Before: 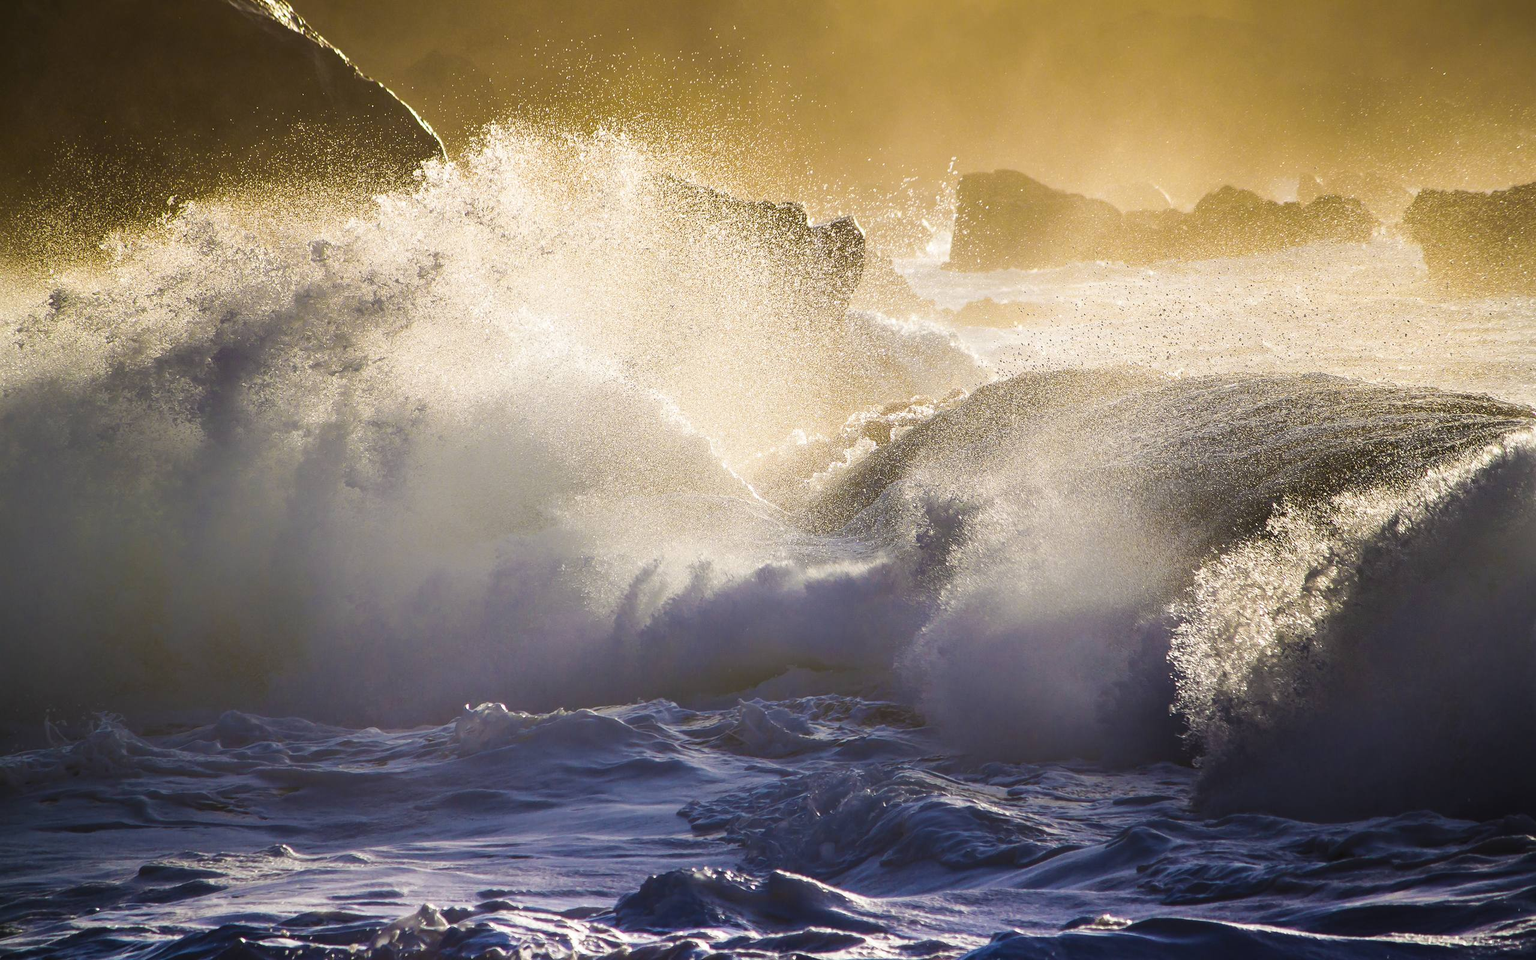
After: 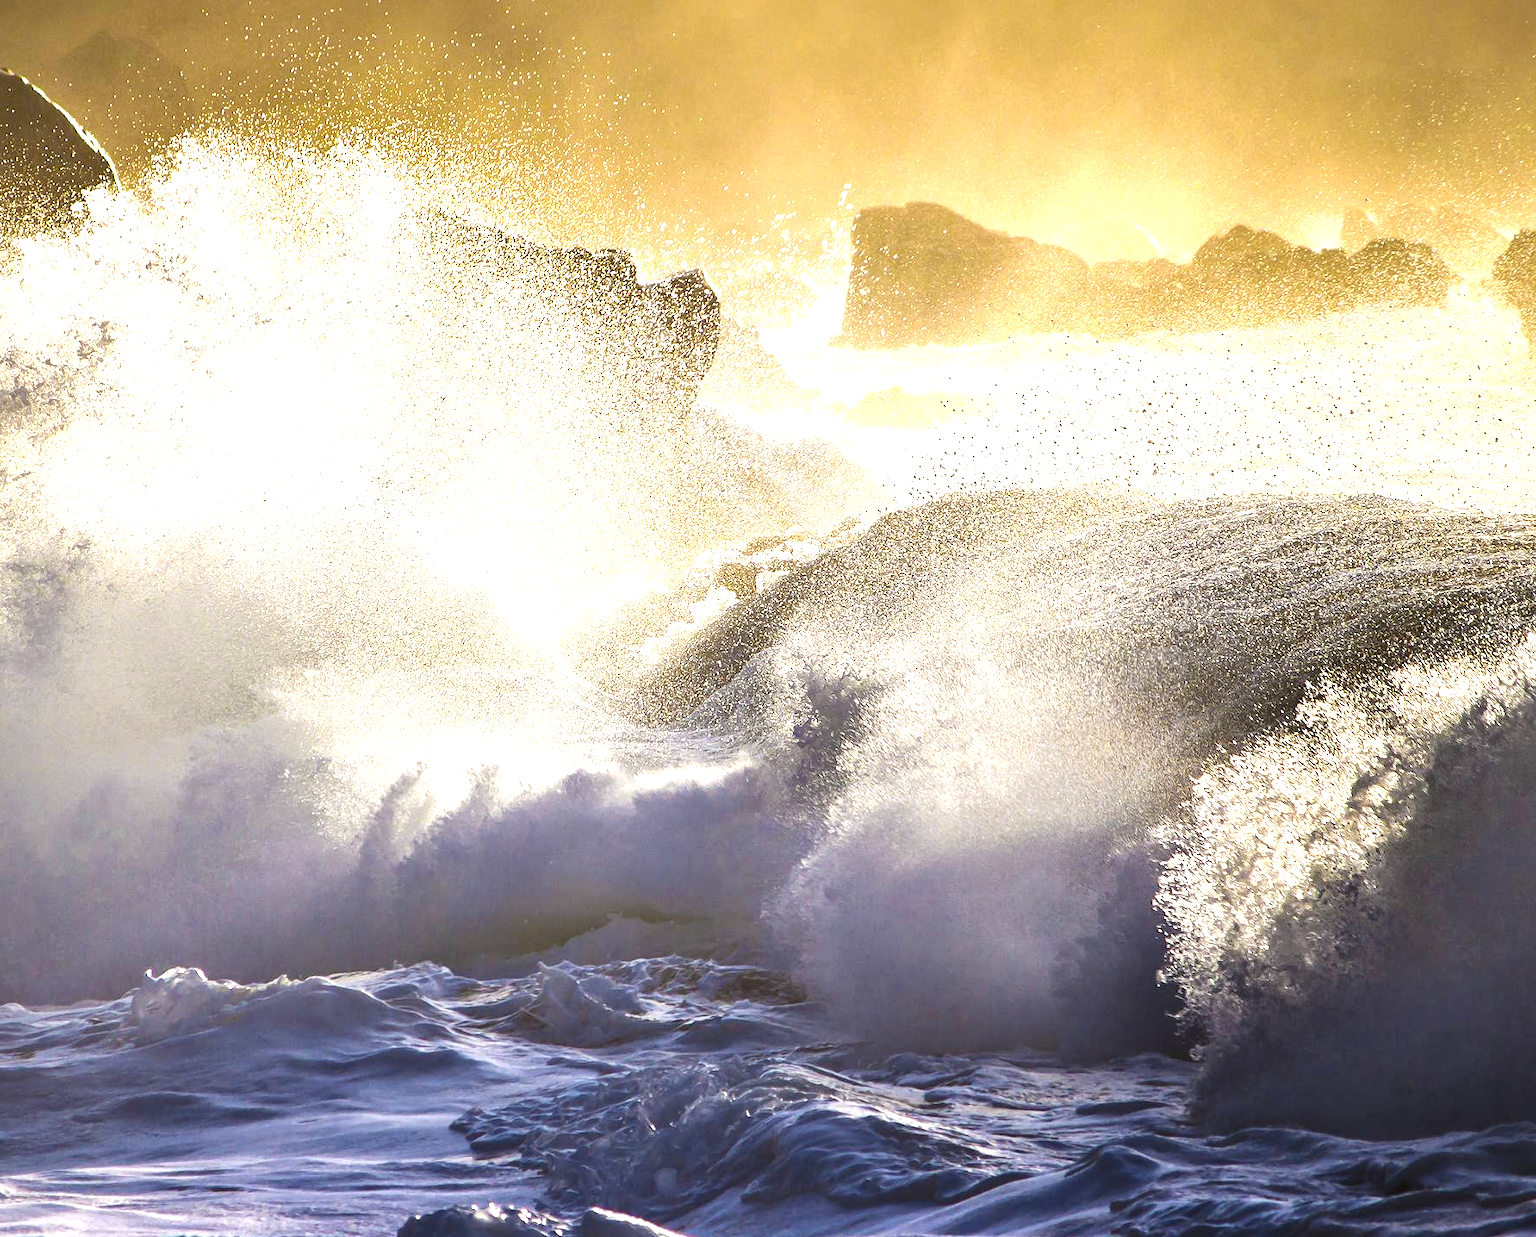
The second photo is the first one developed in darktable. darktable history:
local contrast: mode bilateral grid, contrast 24, coarseness 60, detail 151%, midtone range 0.2
crop and rotate: left 23.69%, top 3.086%, right 6.627%, bottom 7.069%
exposure: black level correction -0.001, exposure 0.905 EV, compensate highlight preservation false
